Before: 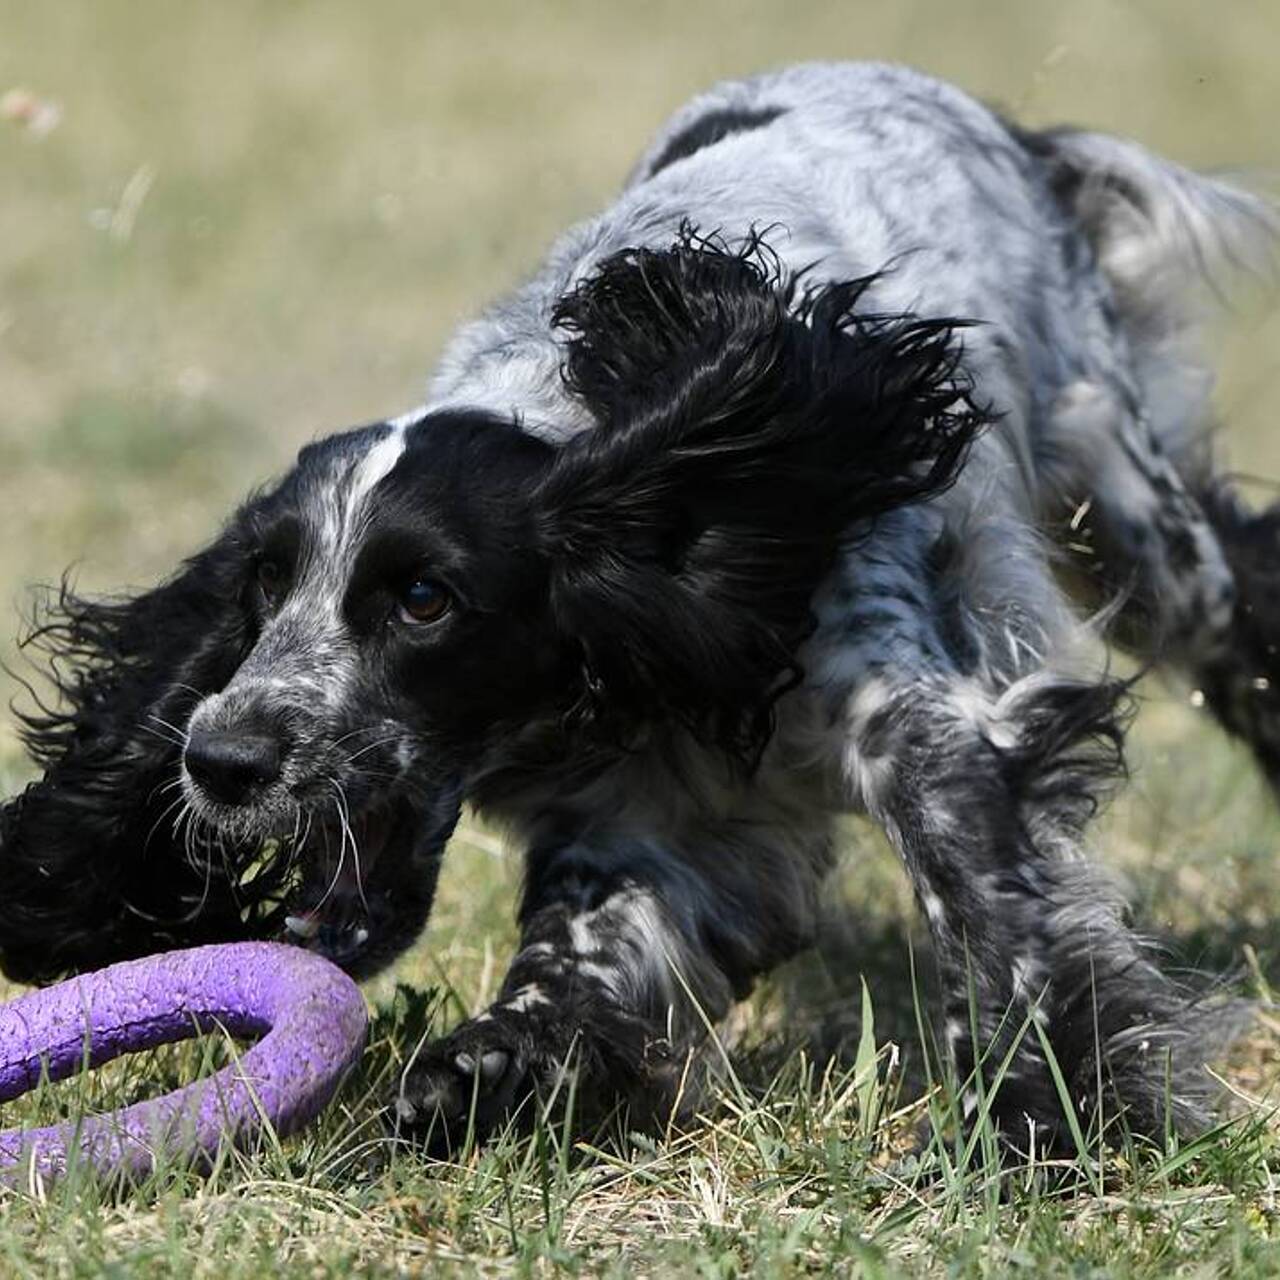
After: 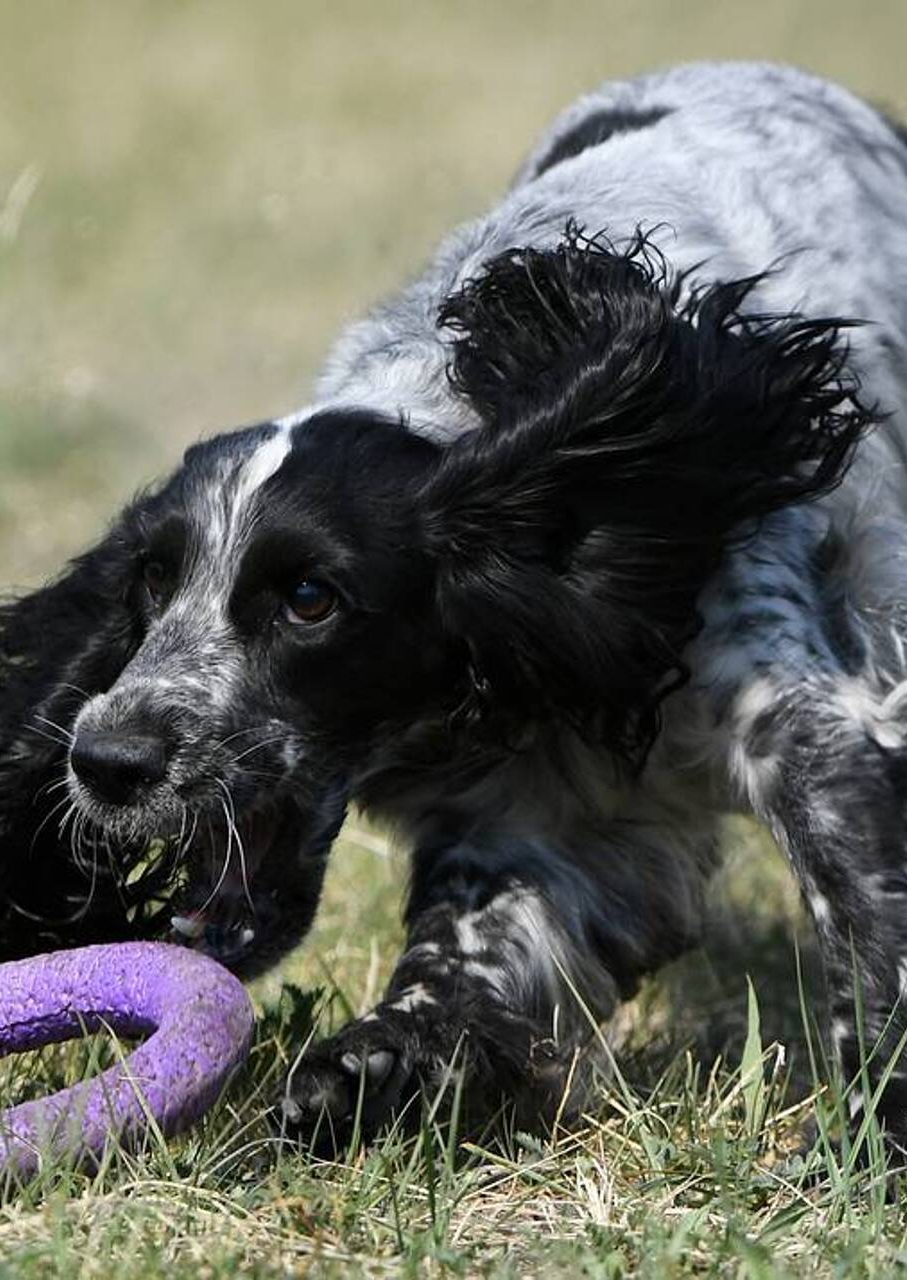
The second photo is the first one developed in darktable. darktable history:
crop and rotate: left 8.966%, right 20.149%
